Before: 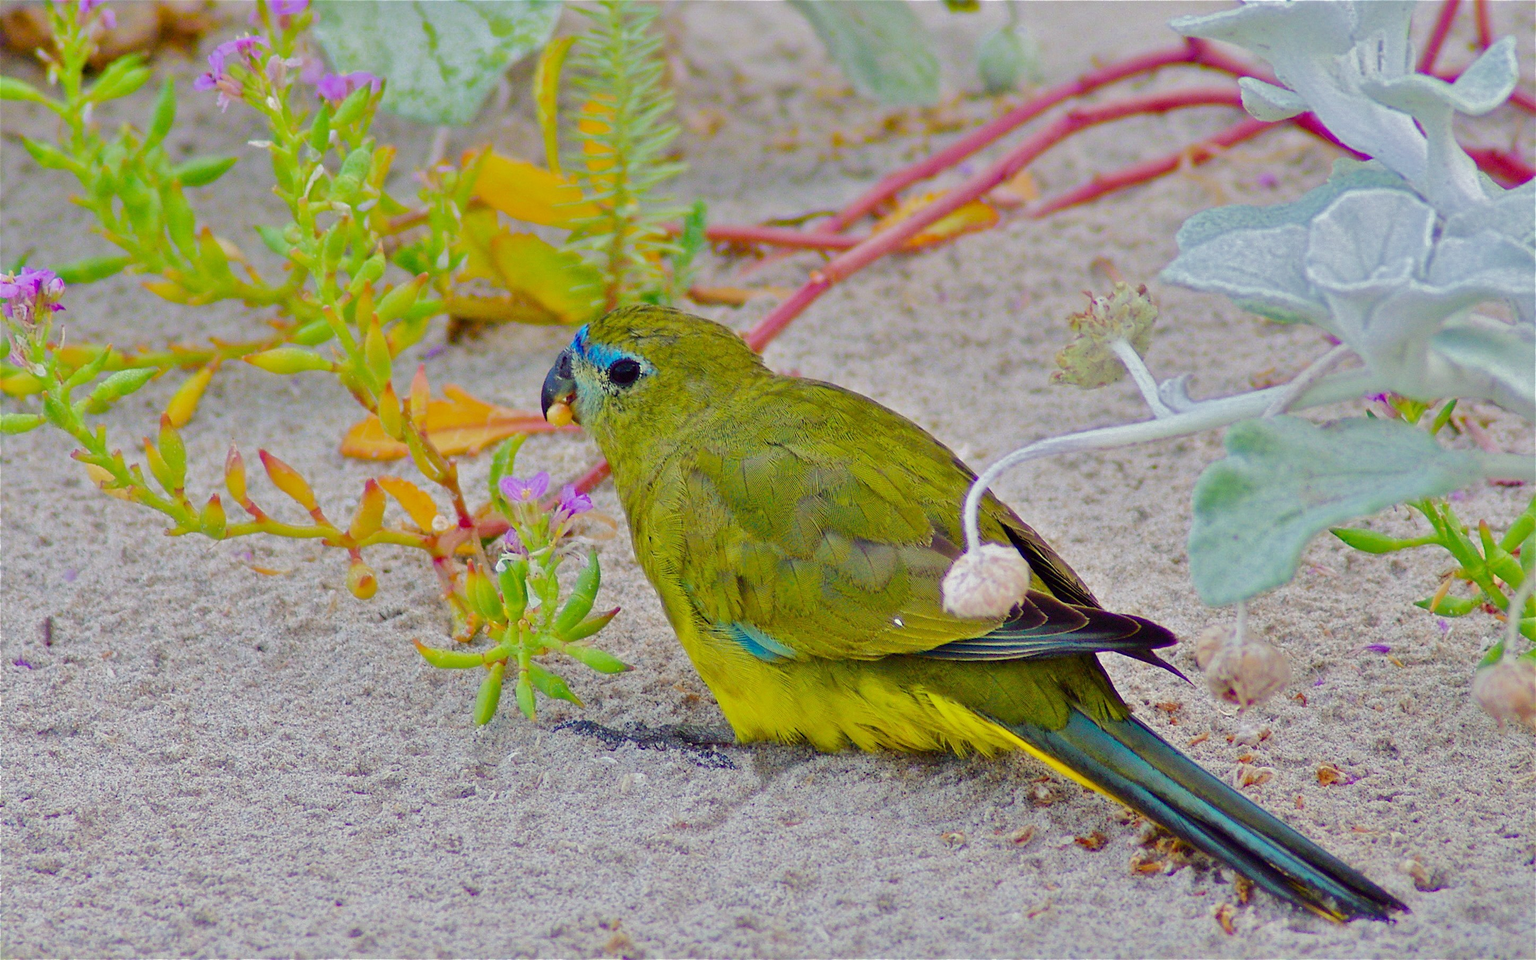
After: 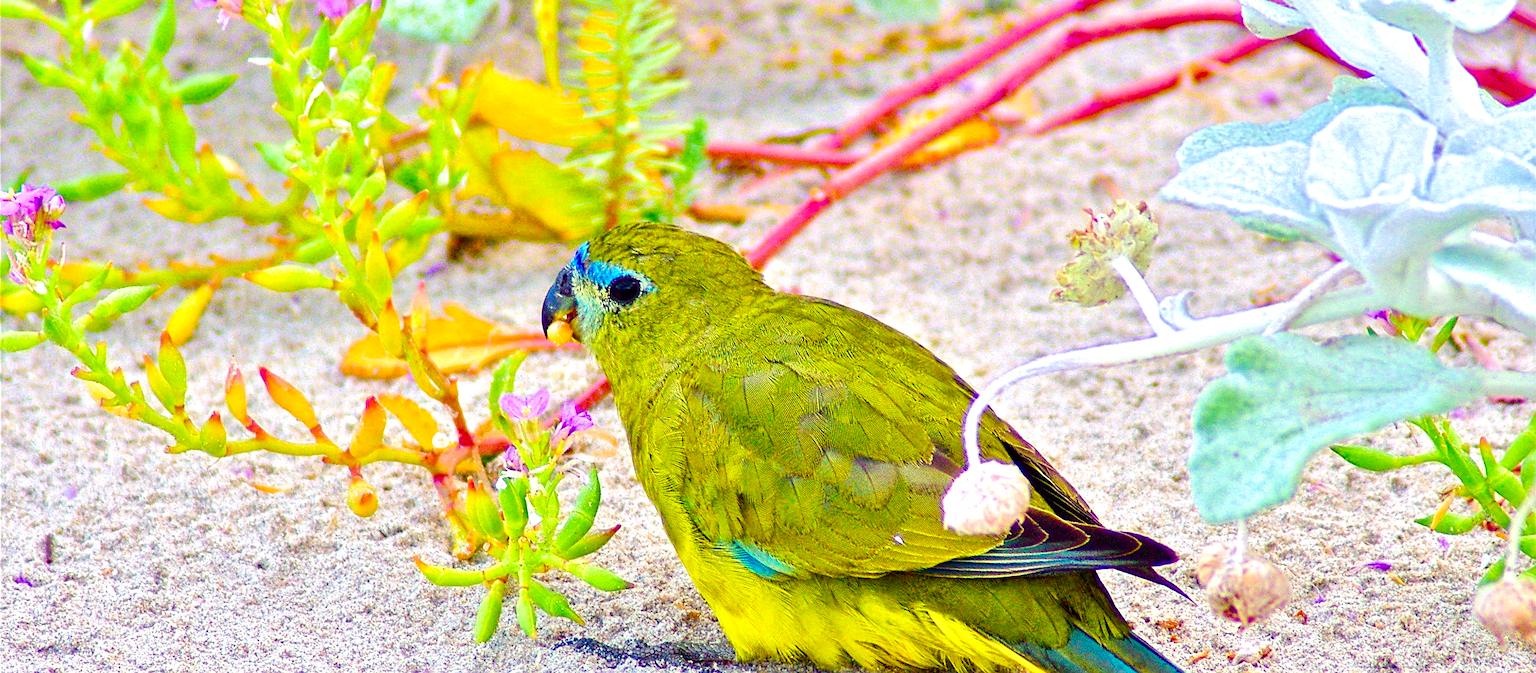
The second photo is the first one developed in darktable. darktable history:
sharpen: on, module defaults
levels: levels [0, 0.374, 0.749]
velvia: strength 31.74%, mid-tones bias 0.204
local contrast: shadows 95%, midtone range 0.498
crop and rotate: top 8.696%, bottom 21.121%
